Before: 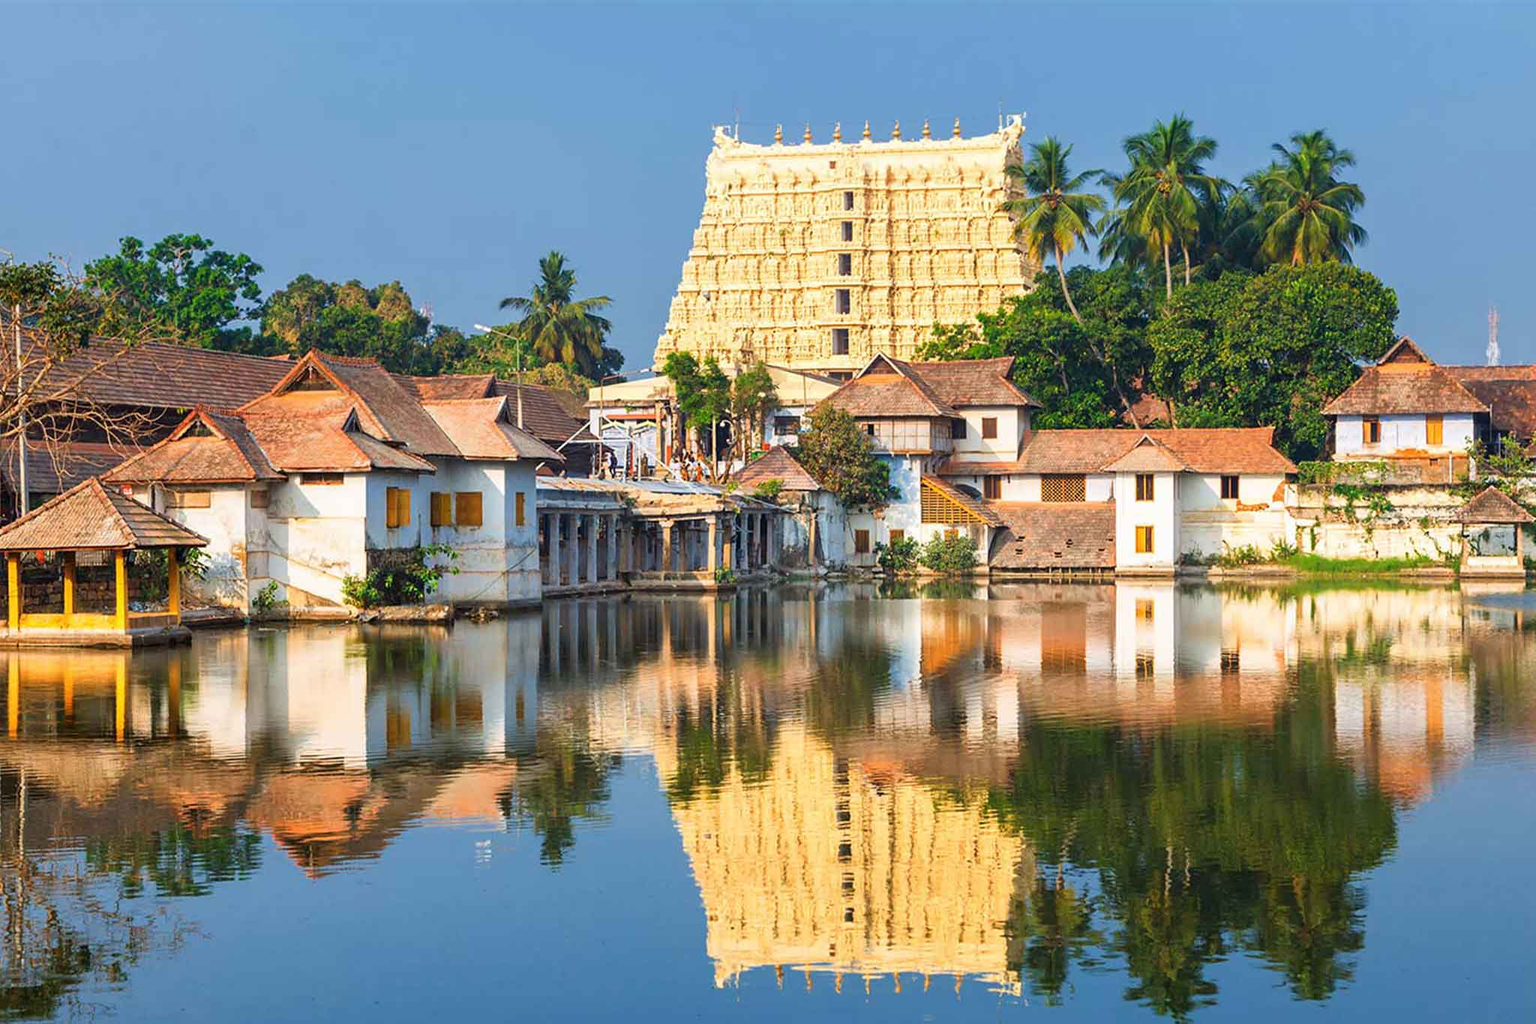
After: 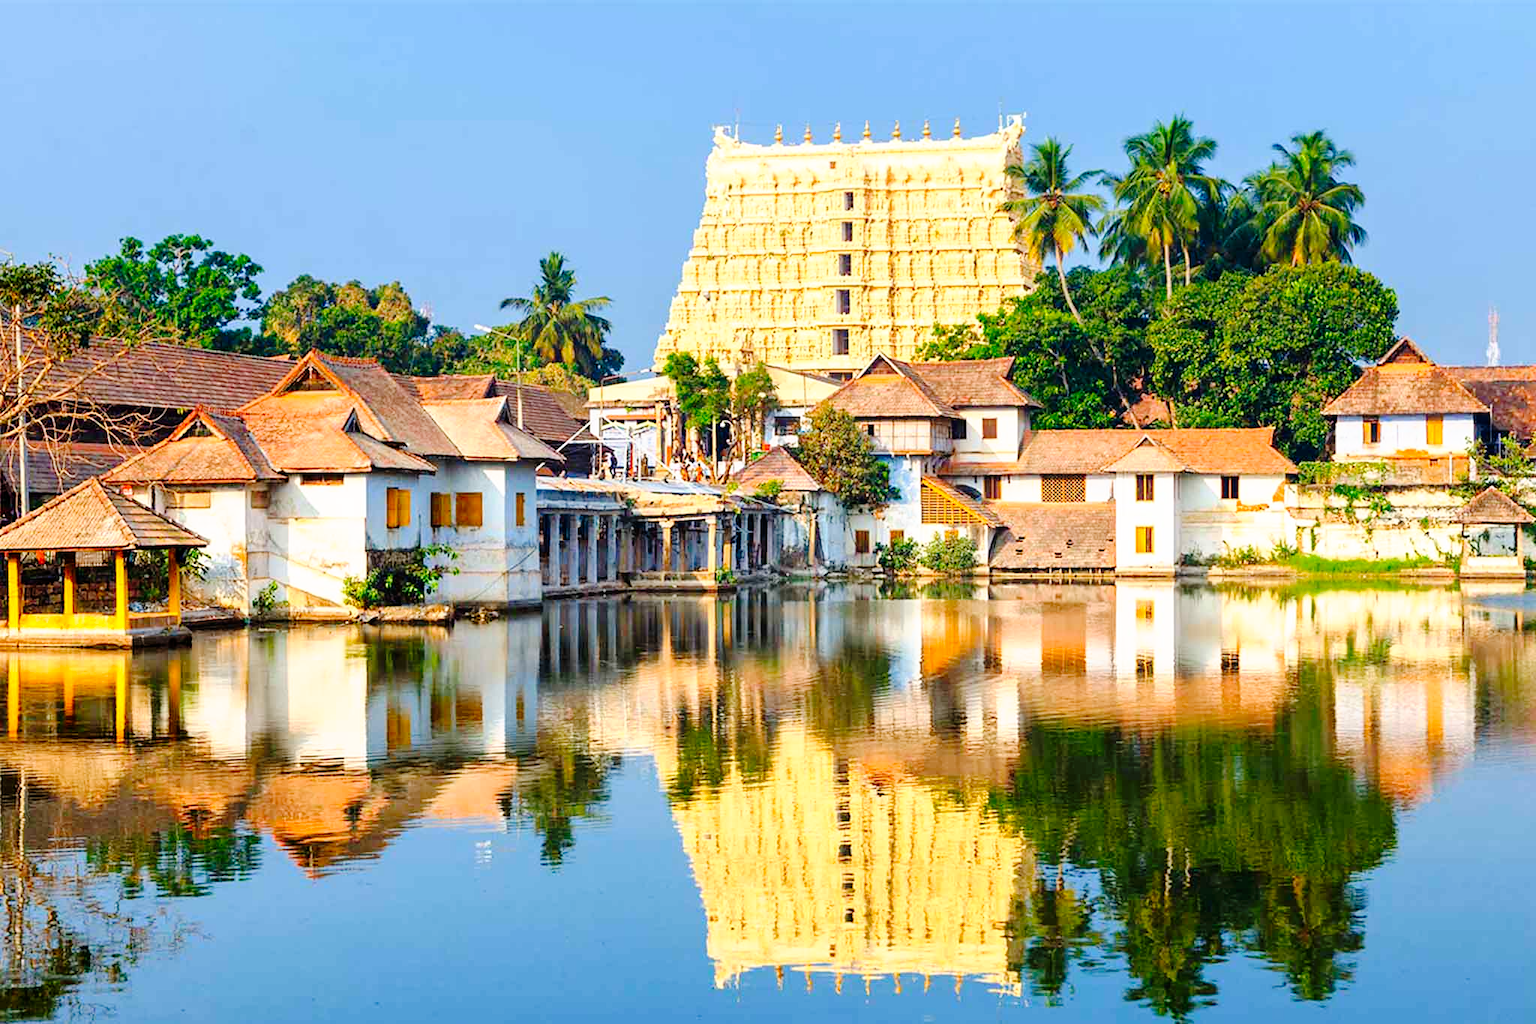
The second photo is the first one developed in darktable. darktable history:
tone curve: curves: ch0 [(0, 0) (0.003, 0) (0.011, 0.001) (0.025, 0.001) (0.044, 0.003) (0.069, 0.009) (0.1, 0.018) (0.136, 0.032) (0.177, 0.074) (0.224, 0.13) (0.277, 0.218) (0.335, 0.321) (0.399, 0.425) (0.468, 0.523) (0.543, 0.617) (0.623, 0.708) (0.709, 0.789) (0.801, 0.873) (0.898, 0.967) (1, 1)], preserve colors none
contrast brightness saturation: contrast 0.07, brightness 0.08, saturation 0.18
